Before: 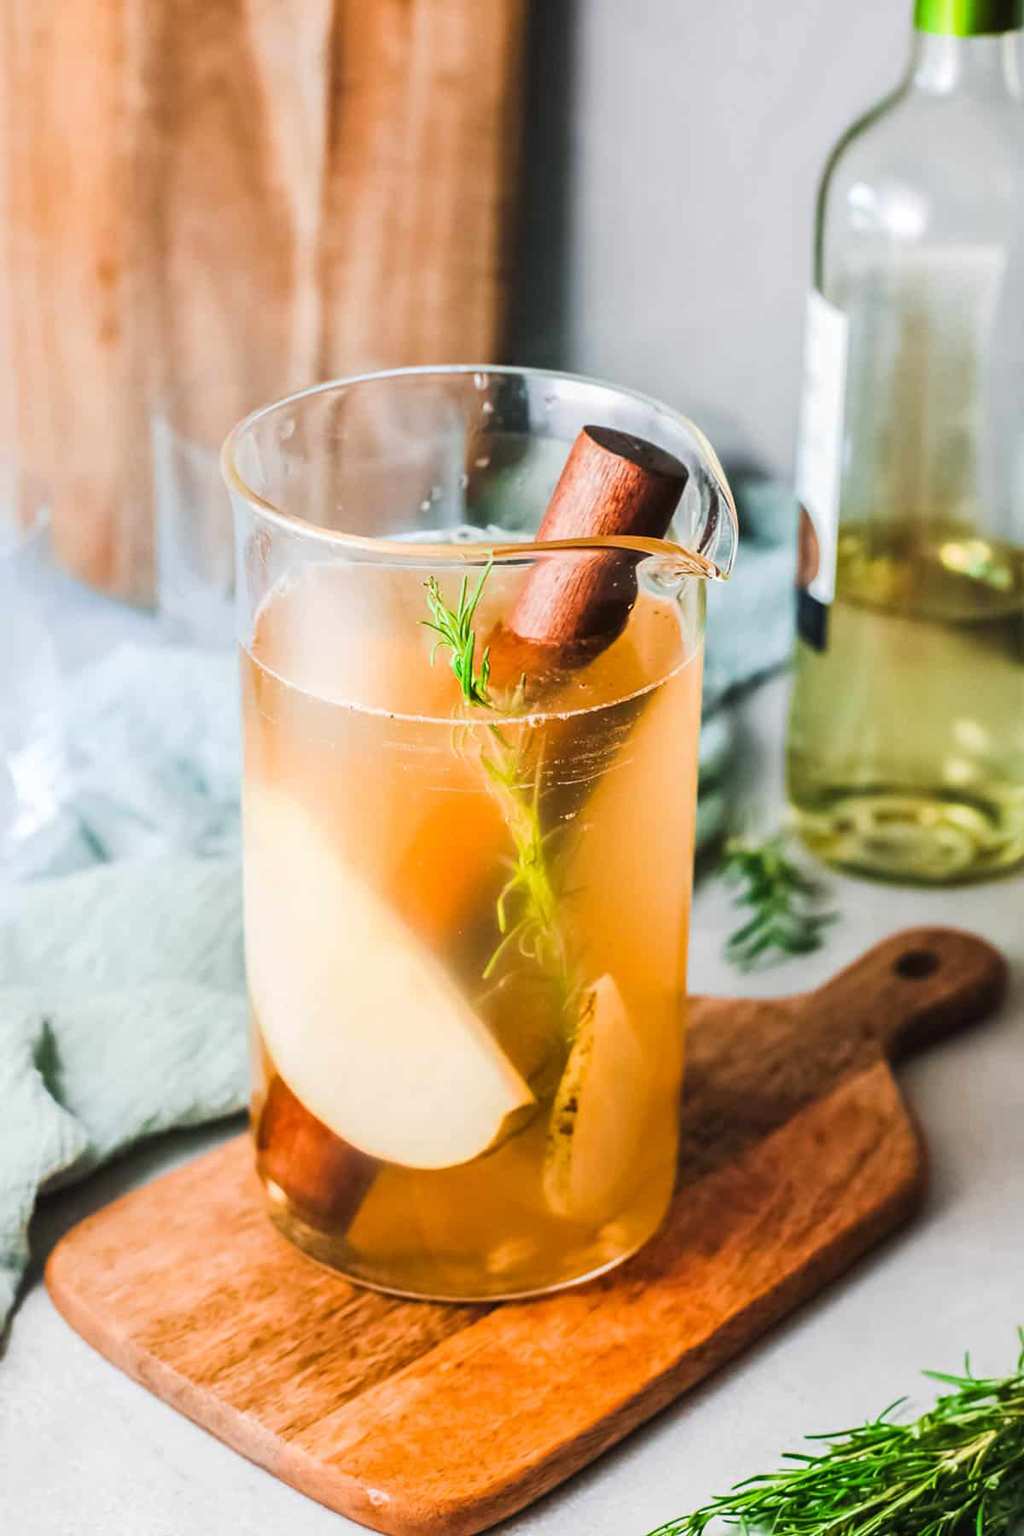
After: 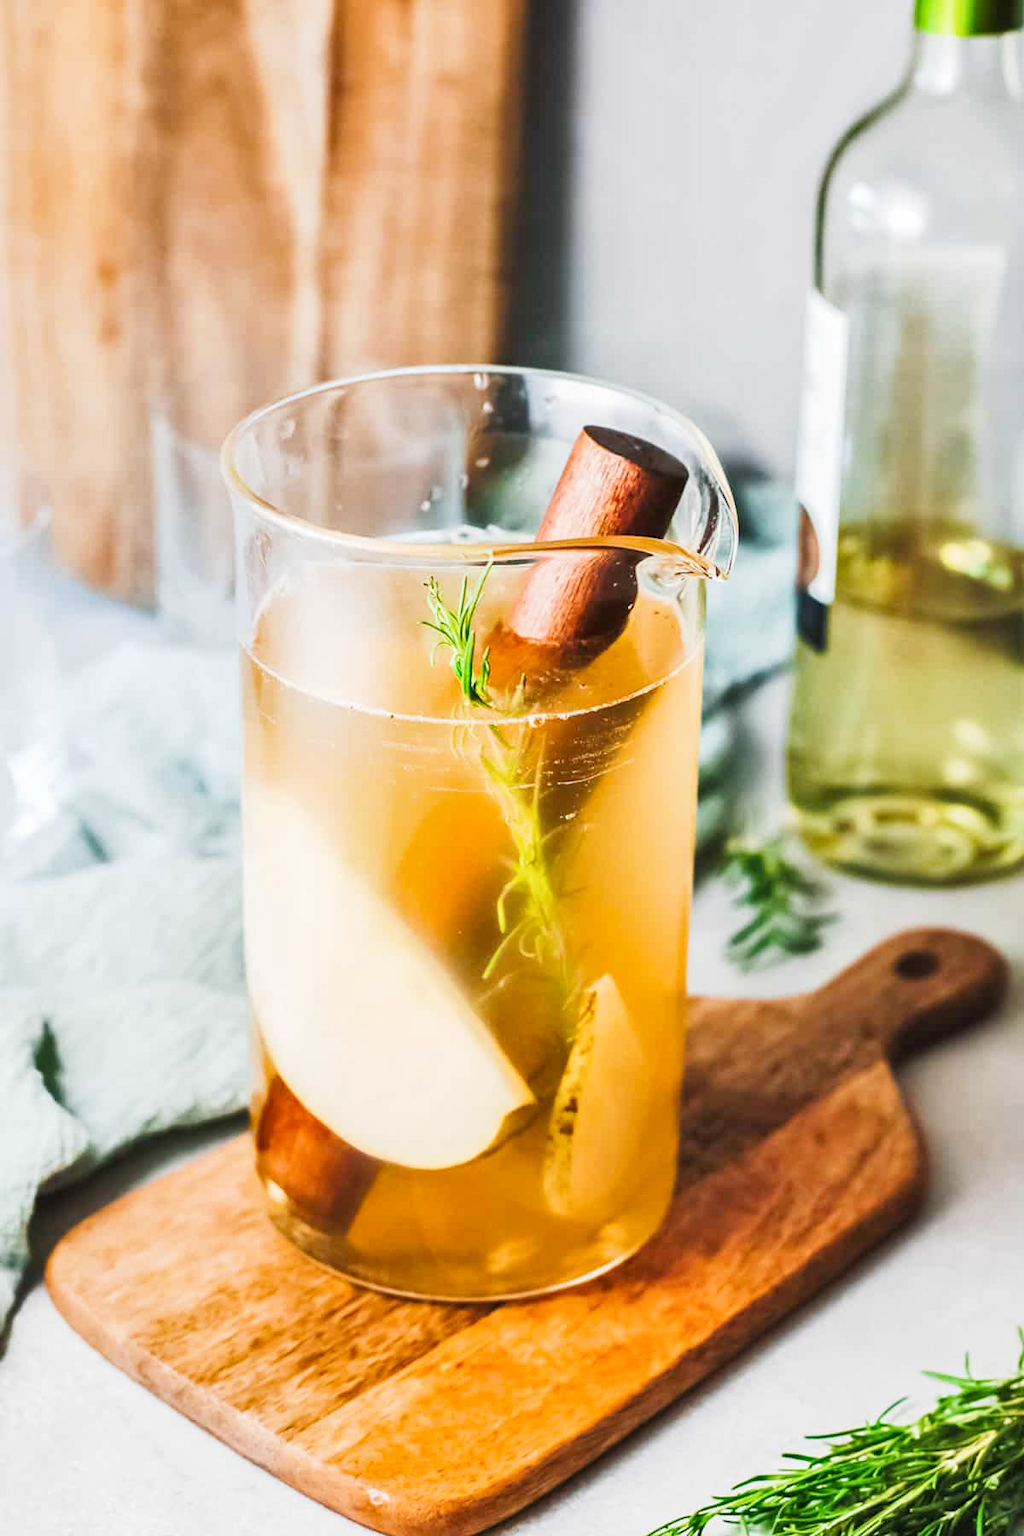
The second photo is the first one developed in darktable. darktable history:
base curve: curves: ch0 [(0, 0) (0.204, 0.334) (0.55, 0.733) (1, 1)], preserve colors none
shadows and highlights: shadows 47.35, highlights -42.46, soften with gaussian
